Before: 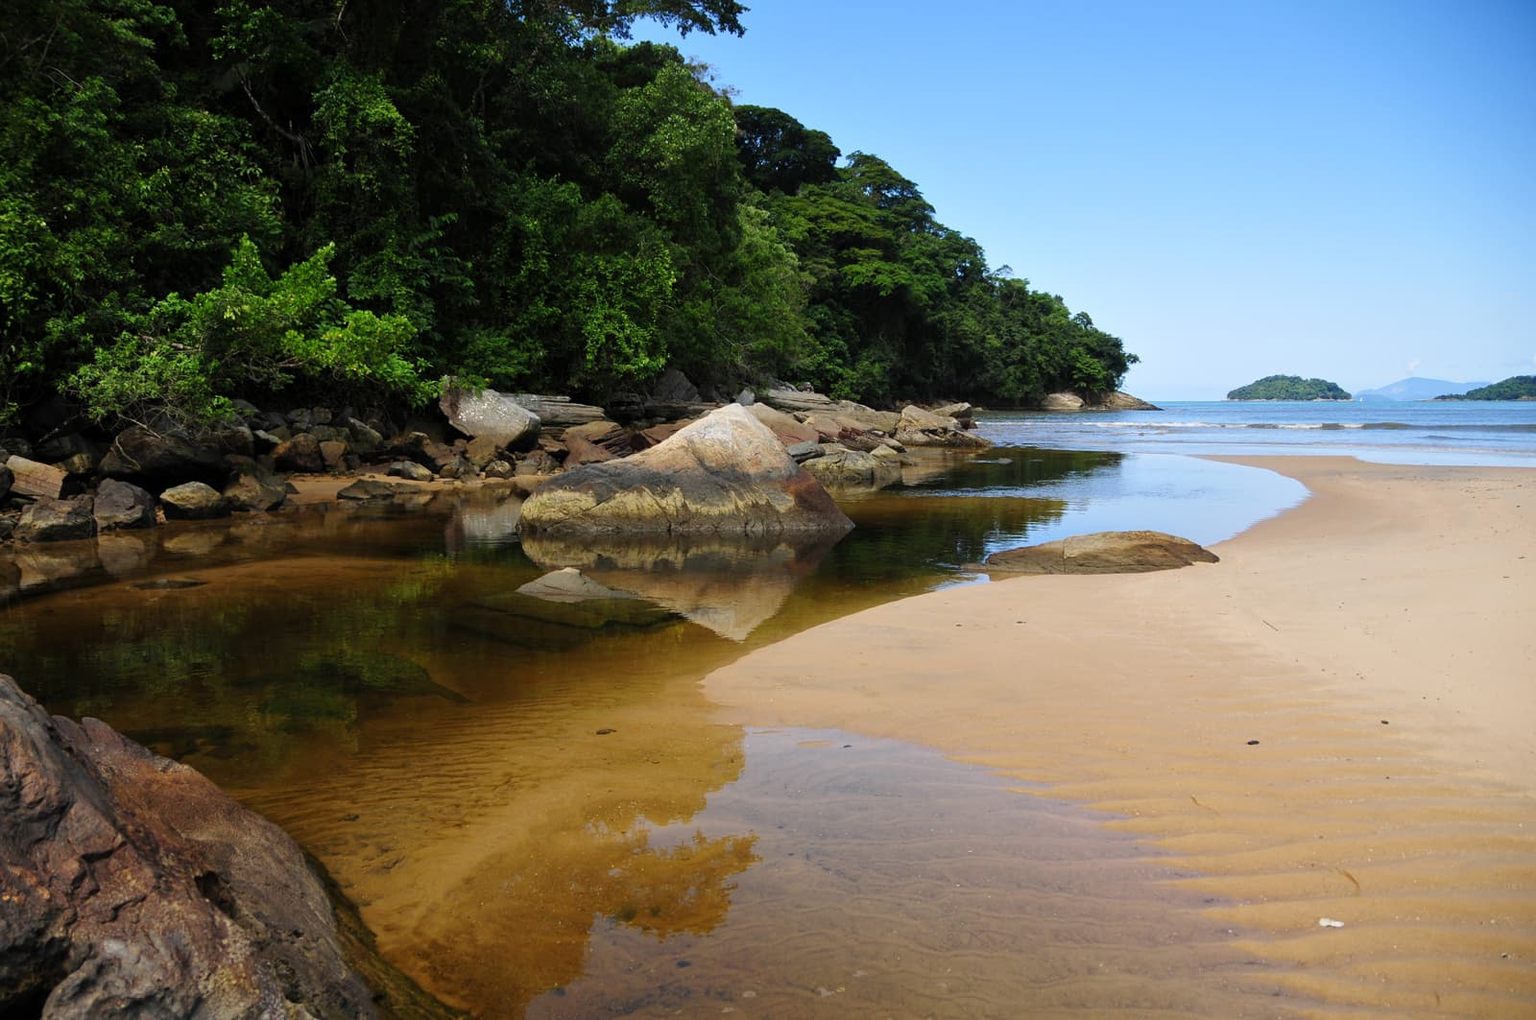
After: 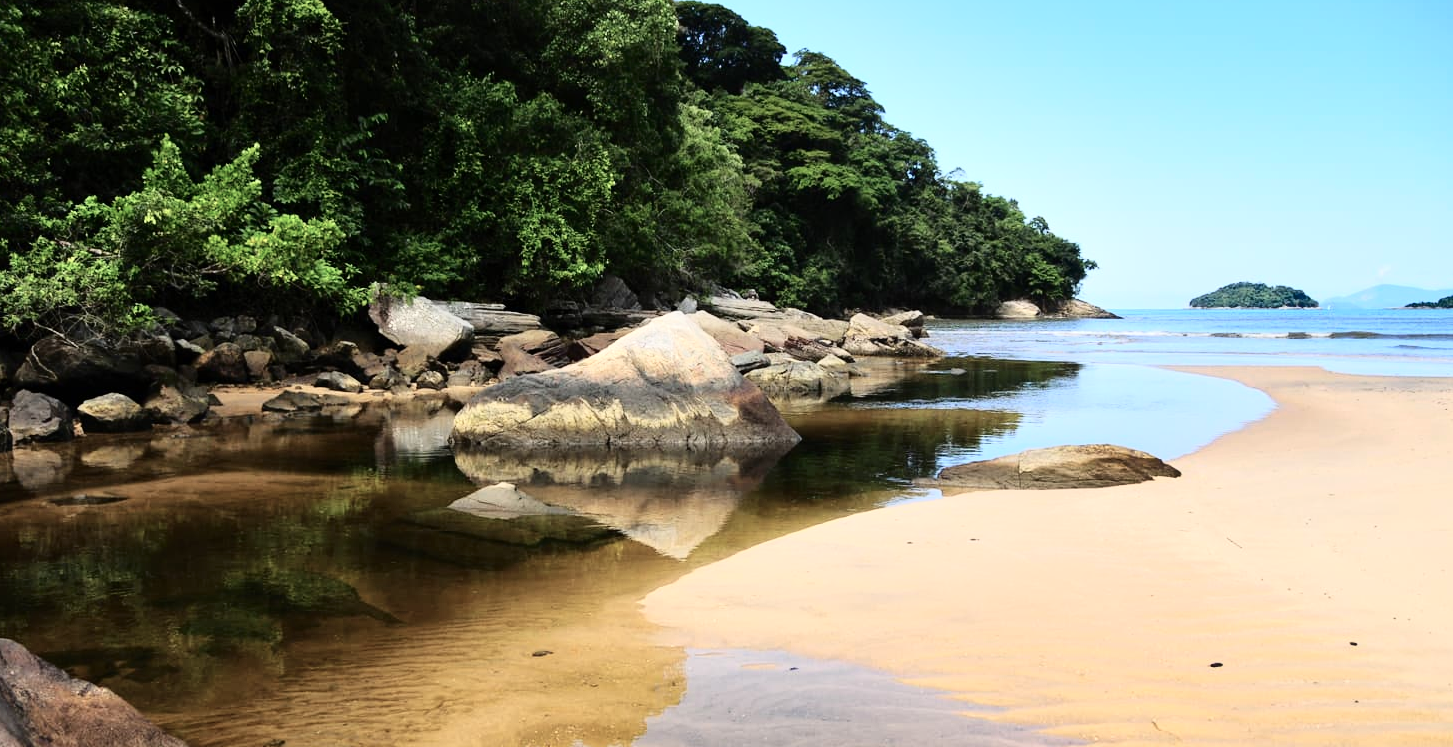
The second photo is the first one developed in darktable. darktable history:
color zones: curves: ch0 [(0, 0.558) (0.143, 0.559) (0.286, 0.529) (0.429, 0.505) (0.571, 0.5) (0.714, 0.5) (0.857, 0.5) (1, 0.558)]; ch1 [(0, 0.469) (0.01, 0.469) (0.12, 0.446) (0.248, 0.469) (0.5, 0.5) (0.748, 0.5) (0.99, 0.469) (1, 0.469)]
shadows and highlights: shadows 12, white point adjustment 1.2, soften with gaussian
tone curve: curves: ch0 [(0, 0) (0.003, 0.002) (0.011, 0.008) (0.025, 0.019) (0.044, 0.034) (0.069, 0.053) (0.1, 0.079) (0.136, 0.127) (0.177, 0.191) (0.224, 0.274) (0.277, 0.367) (0.335, 0.465) (0.399, 0.552) (0.468, 0.643) (0.543, 0.737) (0.623, 0.82) (0.709, 0.891) (0.801, 0.928) (0.898, 0.963) (1, 1)], color space Lab, independent channels, preserve colors none
crop: left 5.596%, top 10.314%, right 3.534%, bottom 19.395%
